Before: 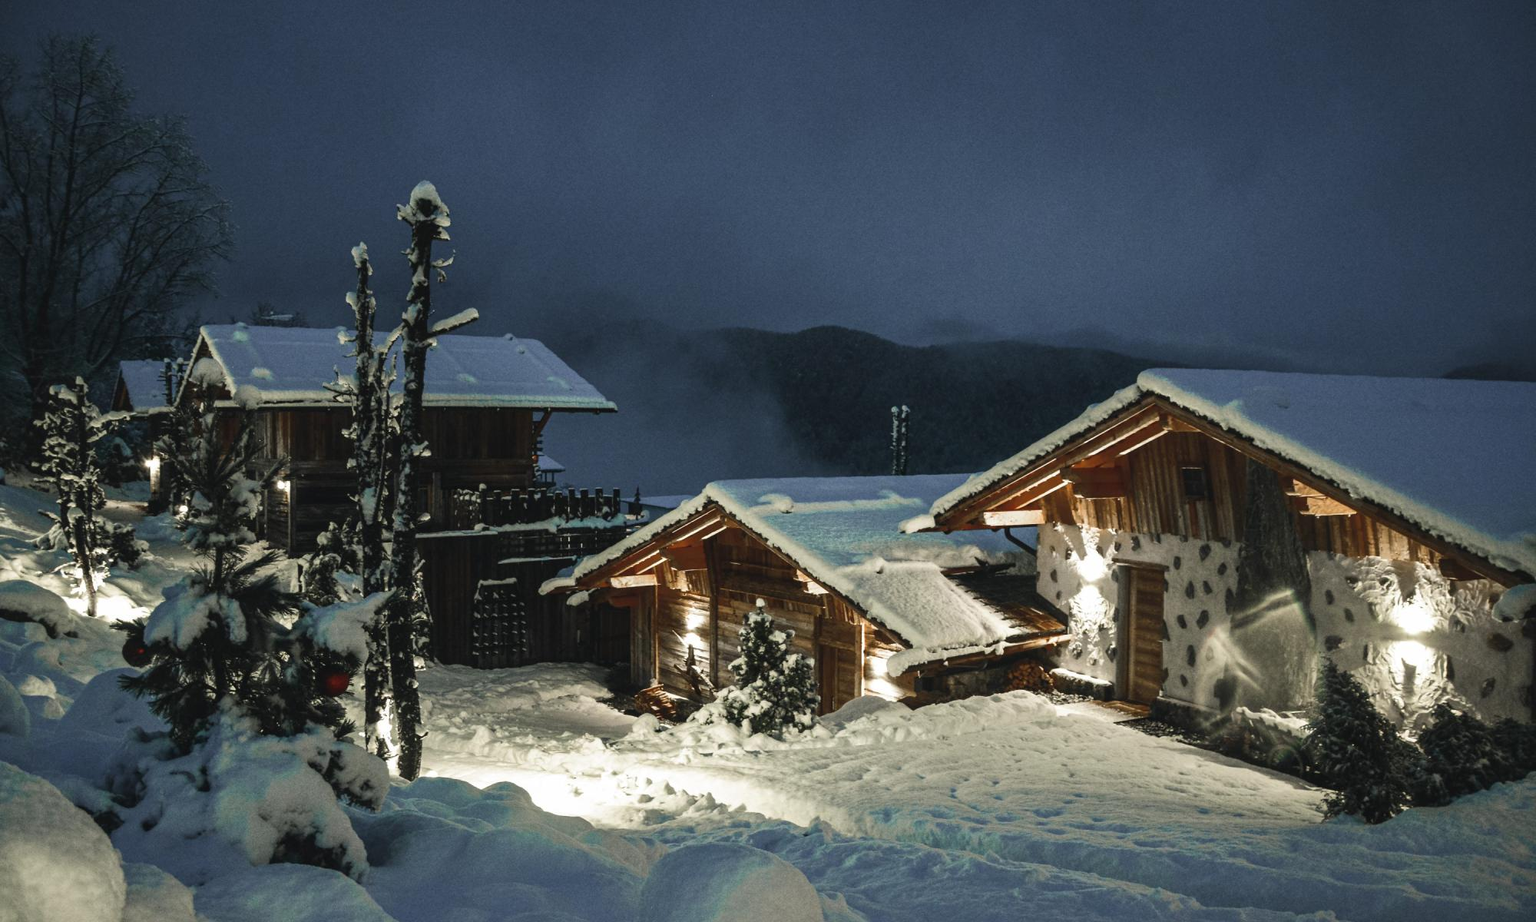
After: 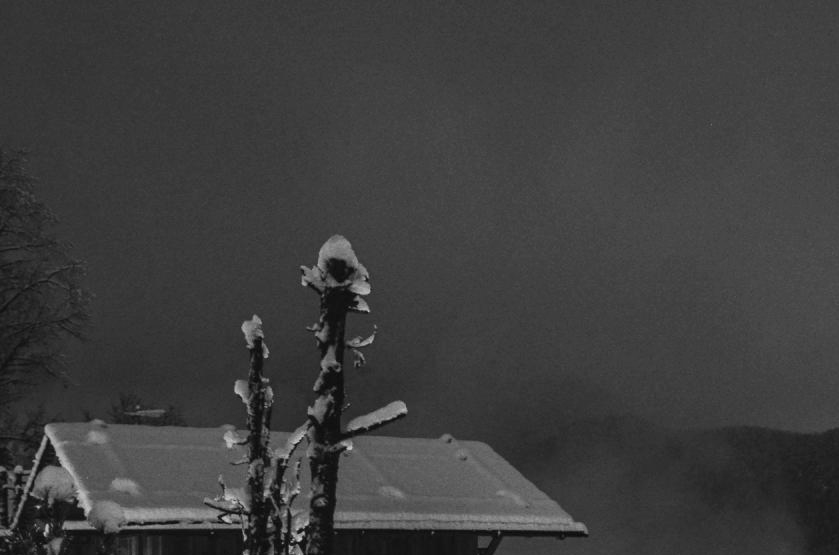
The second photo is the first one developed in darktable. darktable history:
crop and rotate: left 10.817%, top 0.062%, right 47.194%, bottom 53.626%
monochrome: a 73.58, b 64.21
